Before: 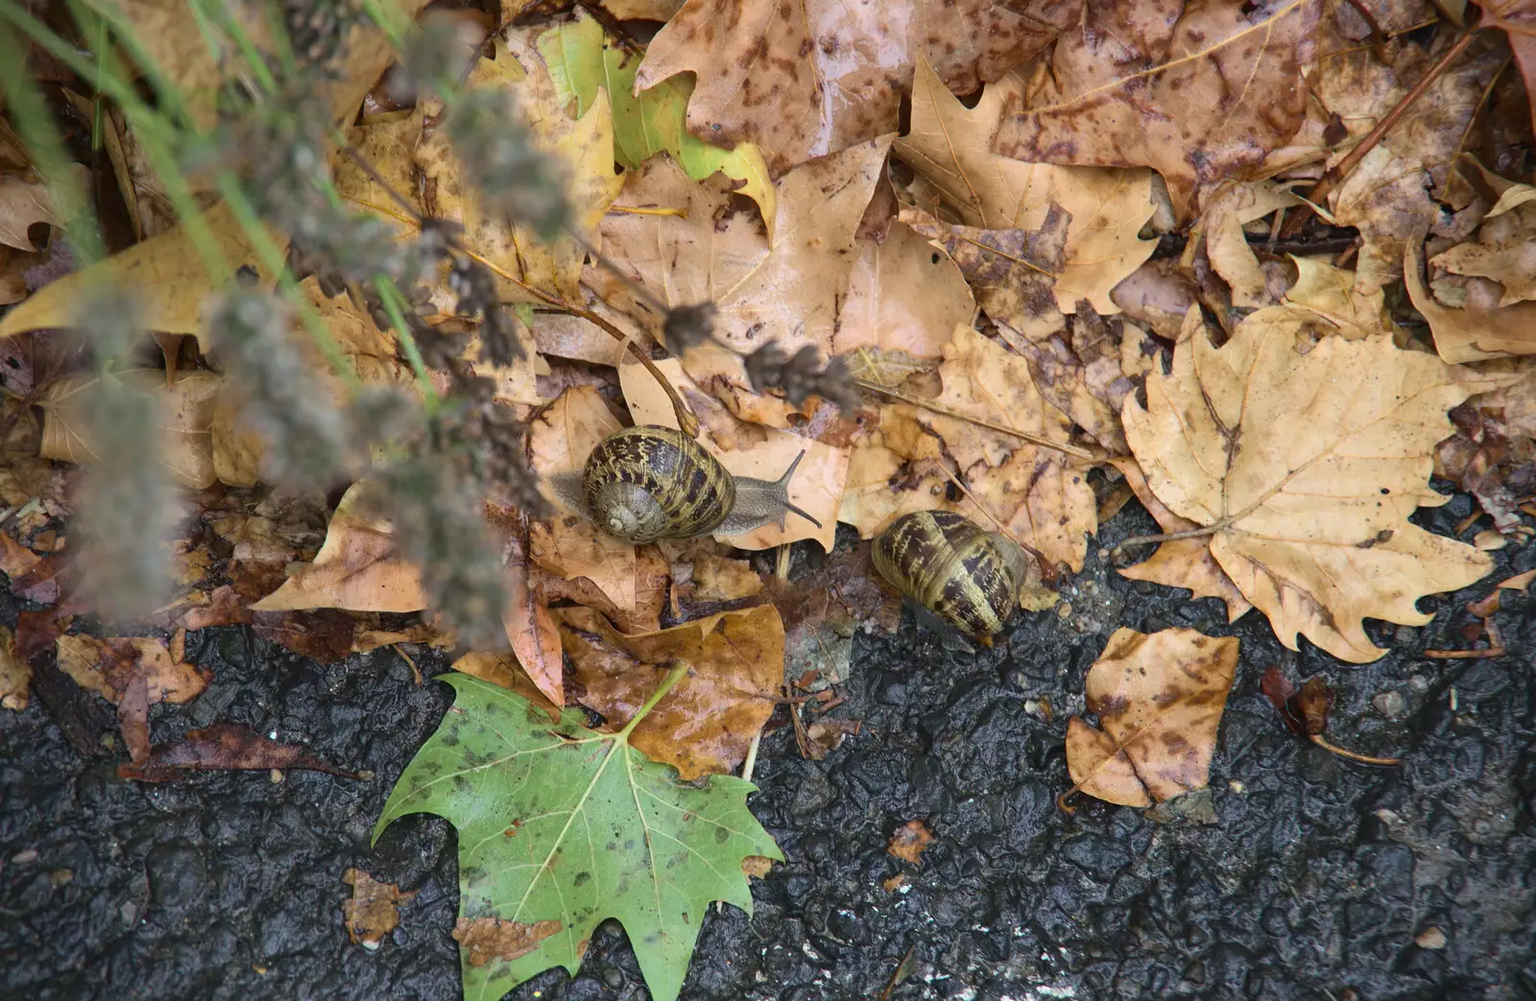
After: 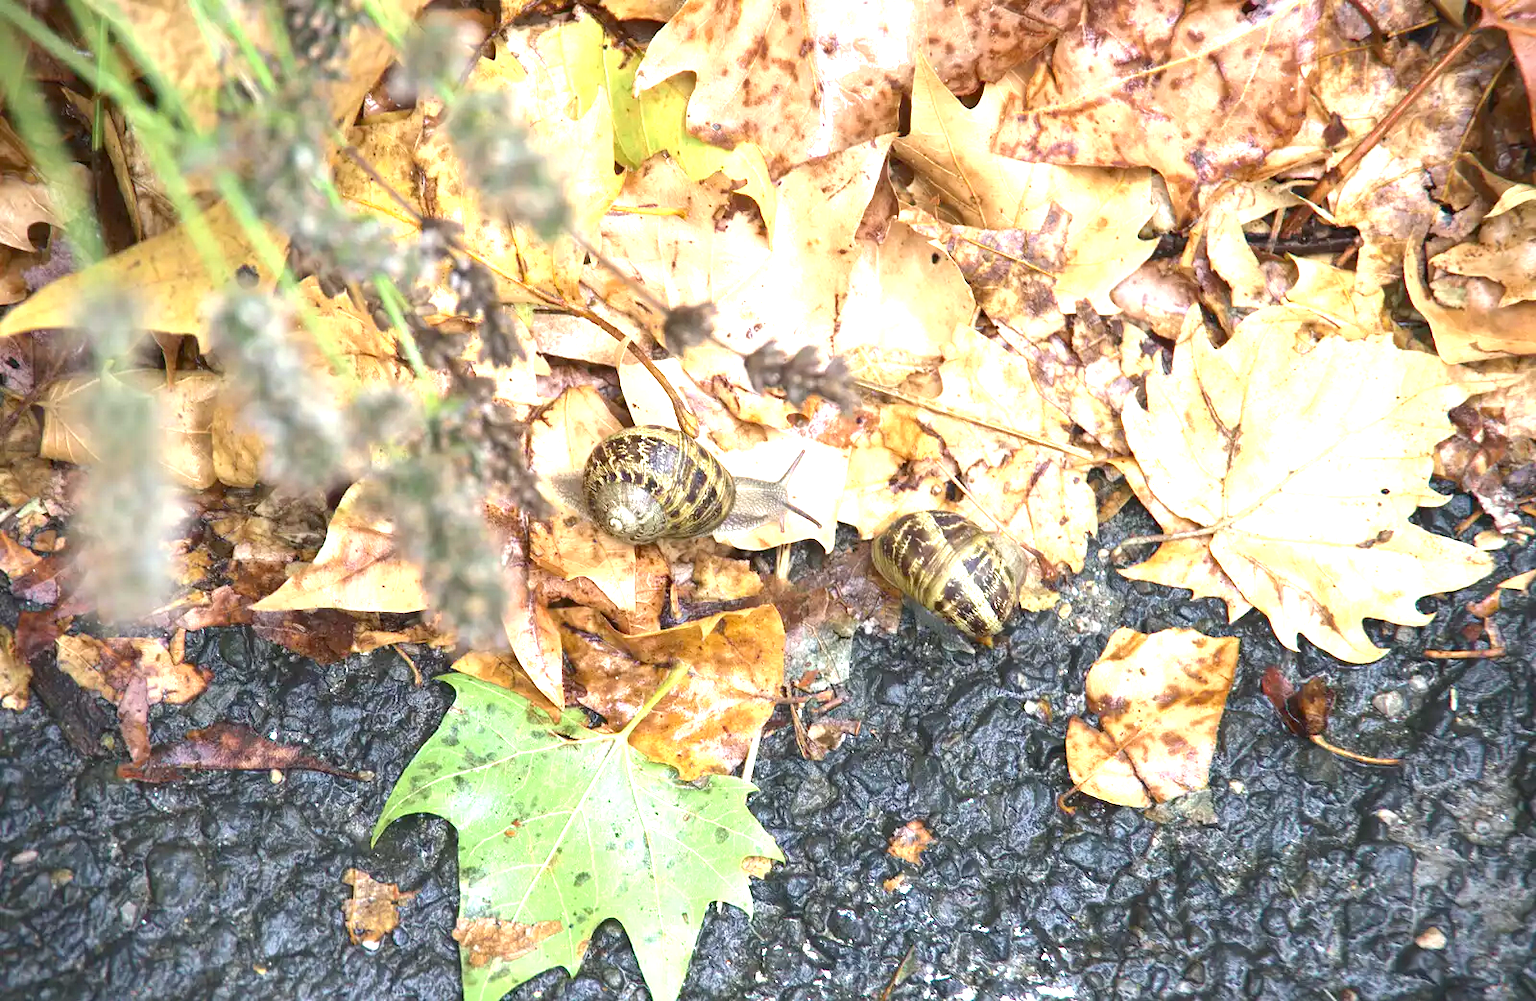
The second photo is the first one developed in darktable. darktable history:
exposure: black level correction 0.001, exposure 1.734 EV, compensate highlight preservation false
